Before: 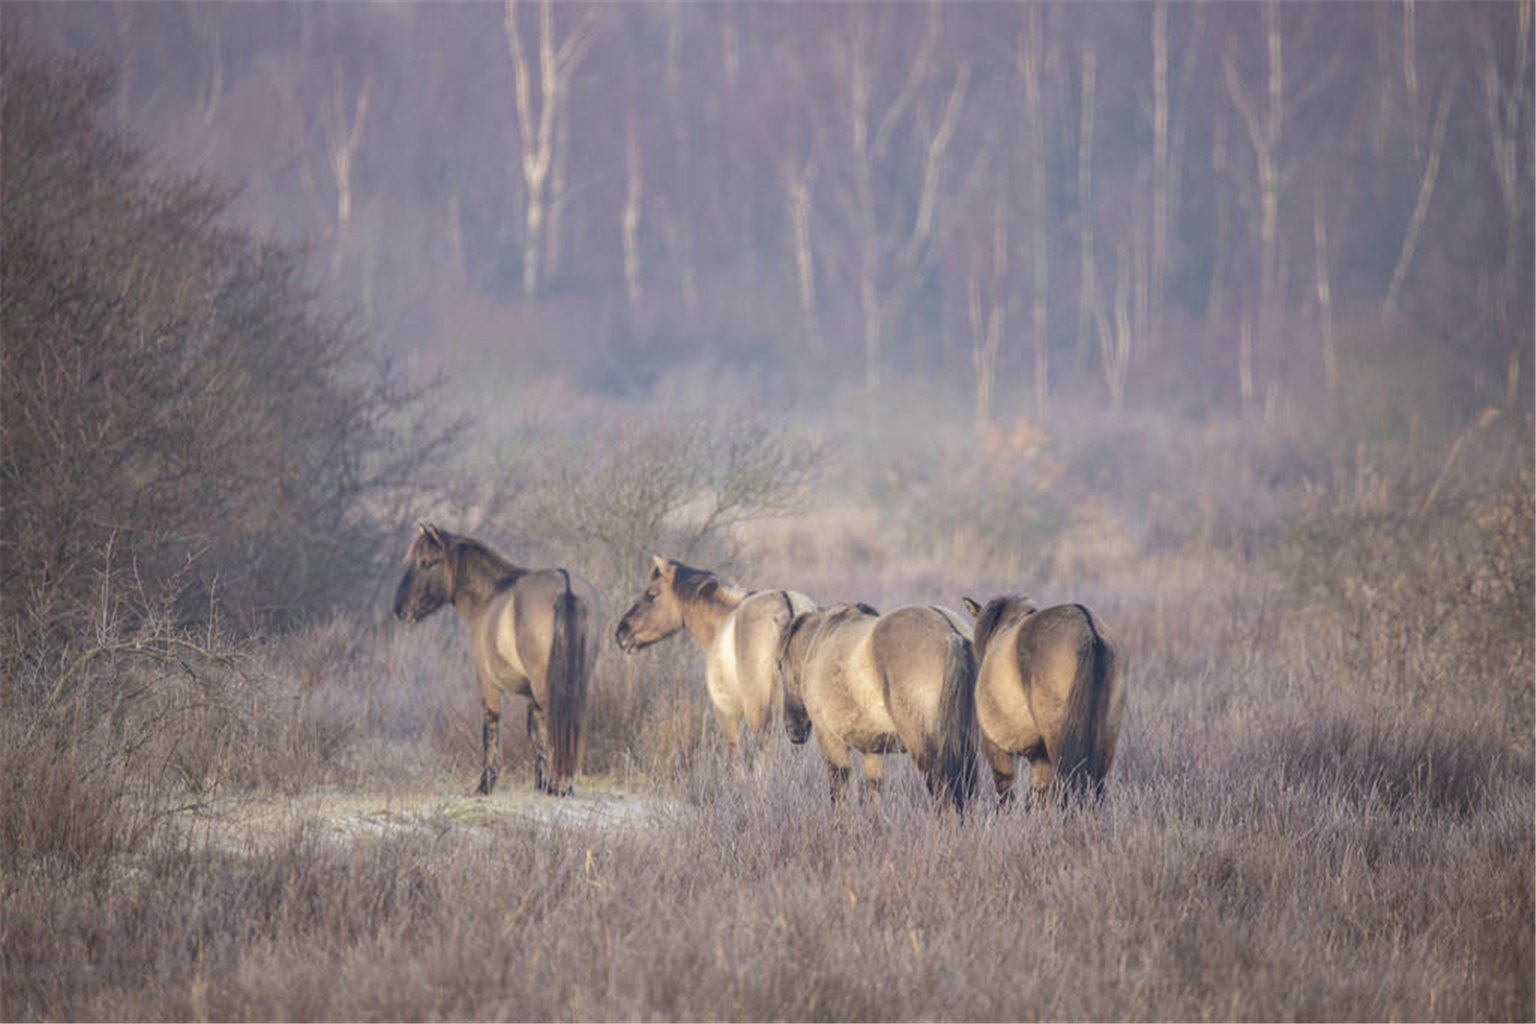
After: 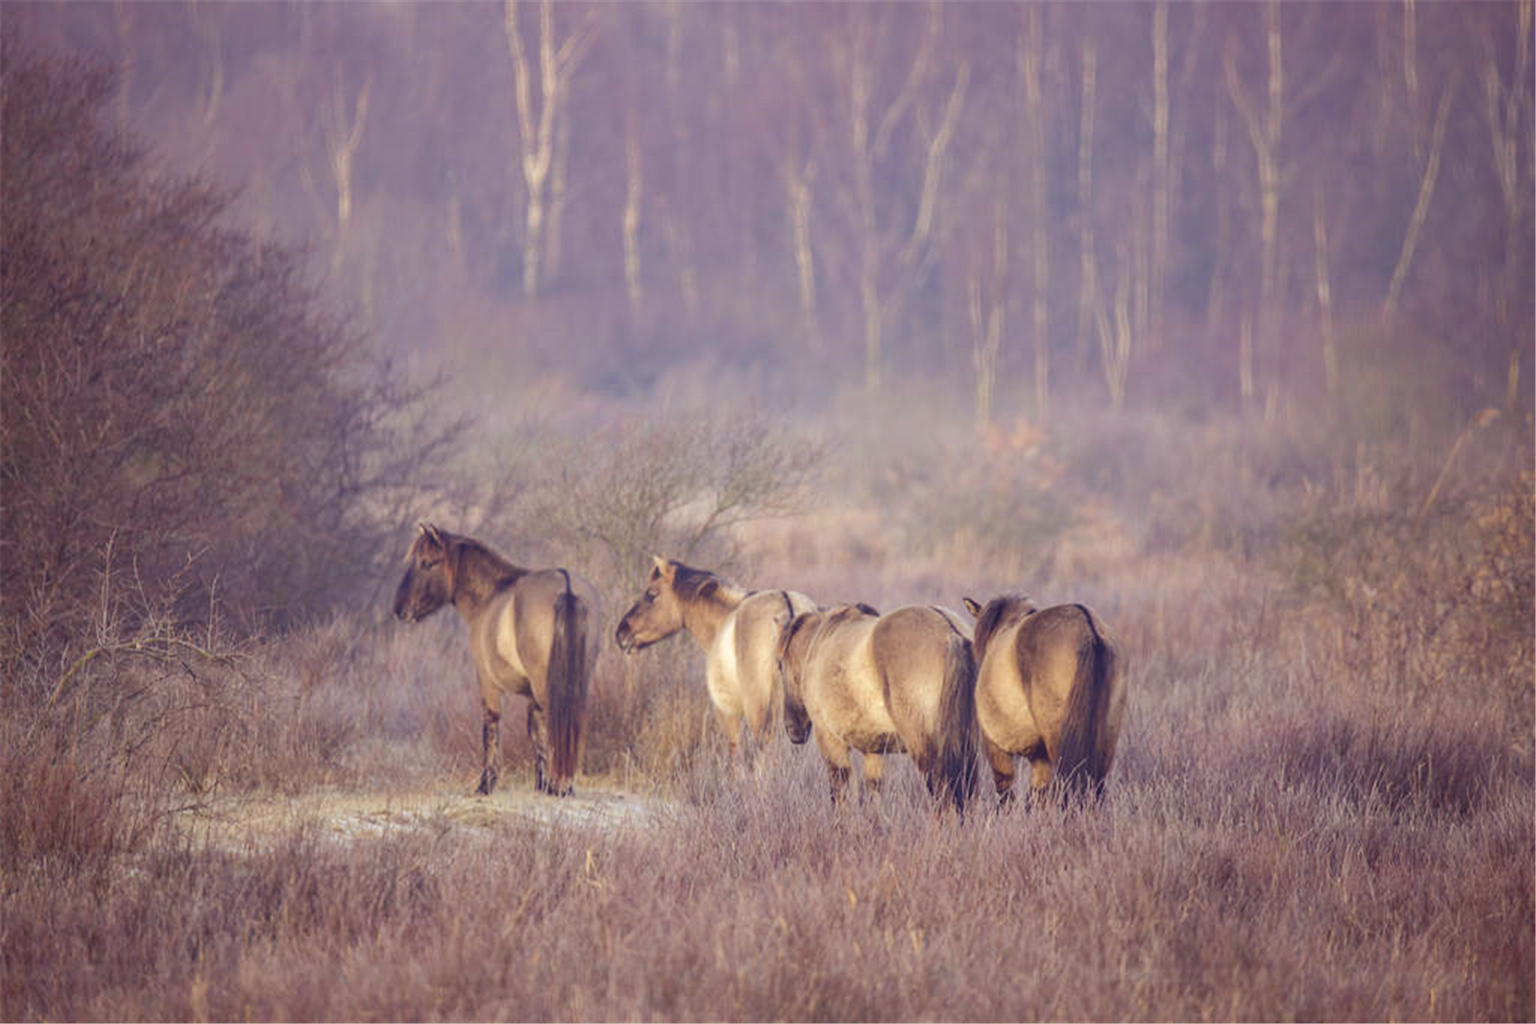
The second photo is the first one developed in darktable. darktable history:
tone equalizer: smoothing diameter 2.22%, edges refinement/feathering 22.63, mask exposure compensation -1.57 EV, filter diffusion 5
color balance rgb: shadows lift › luminance -21.531%, shadows lift › chroma 6.692%, shadows lift › hue 270.82°, power › chroma 1.538%, power › hue 27.45°, perceptual saturation grading › global saturation 20%, perceptual saturation grading › highlights -25.12%, perceptual saturation grading › shadows 25.602%, global vibrance 11.054%
